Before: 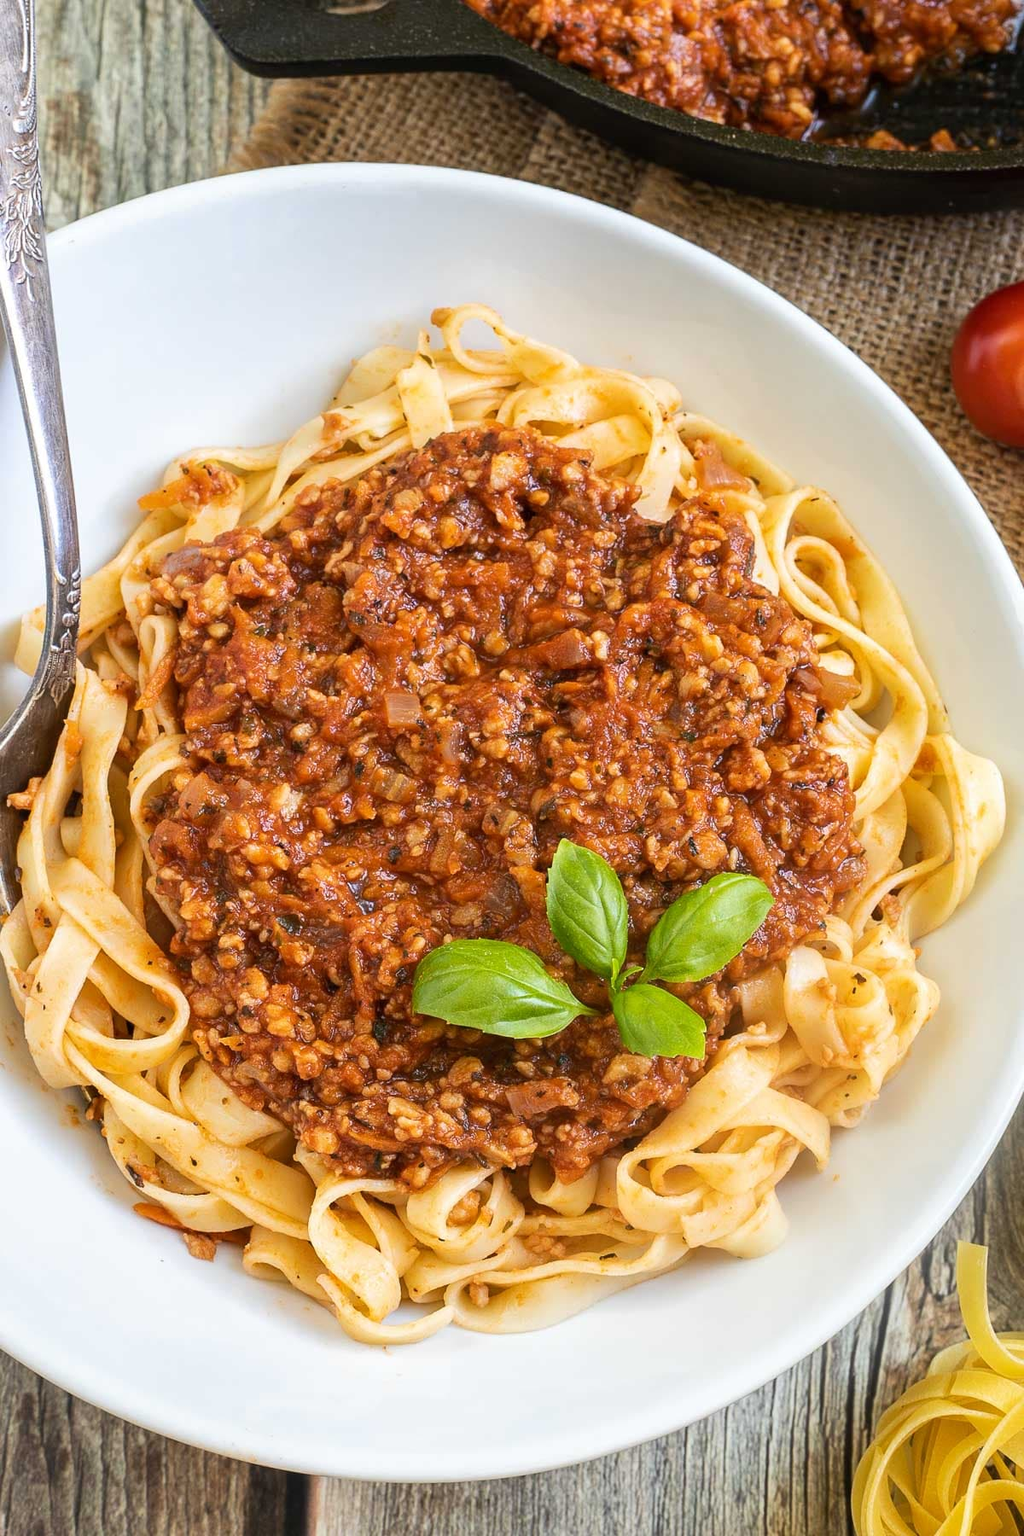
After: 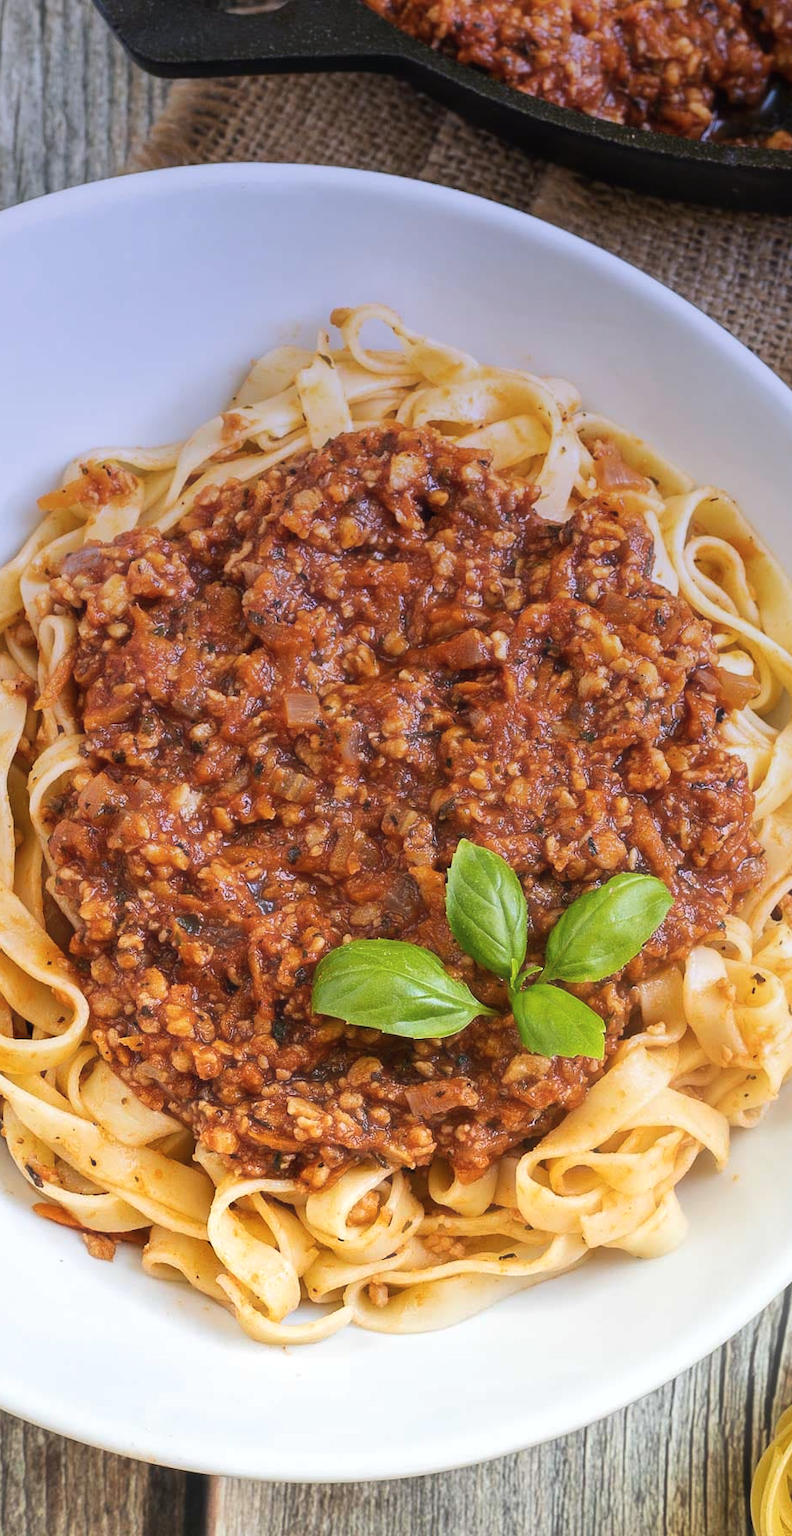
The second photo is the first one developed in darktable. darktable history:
graduated density: hue 238.83°, saturation 50%
exposure: black level correction -0.001, exposure 0.08 EV, compensate highlight preservation false
haze removal: strength -0.1, adaptive false
crop: left 9.88%, right 12.664%
rotate and perspective: automatic cropping off
